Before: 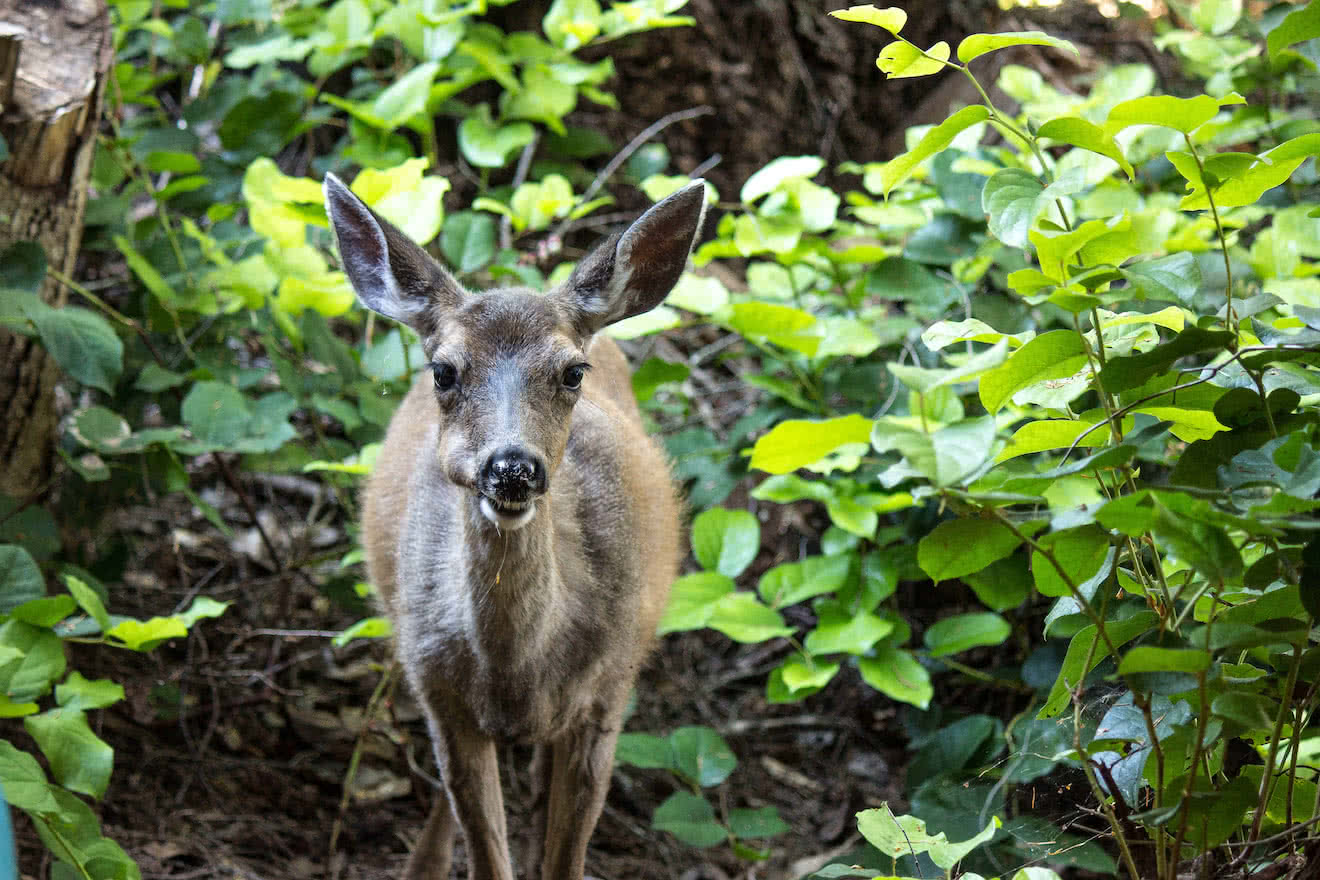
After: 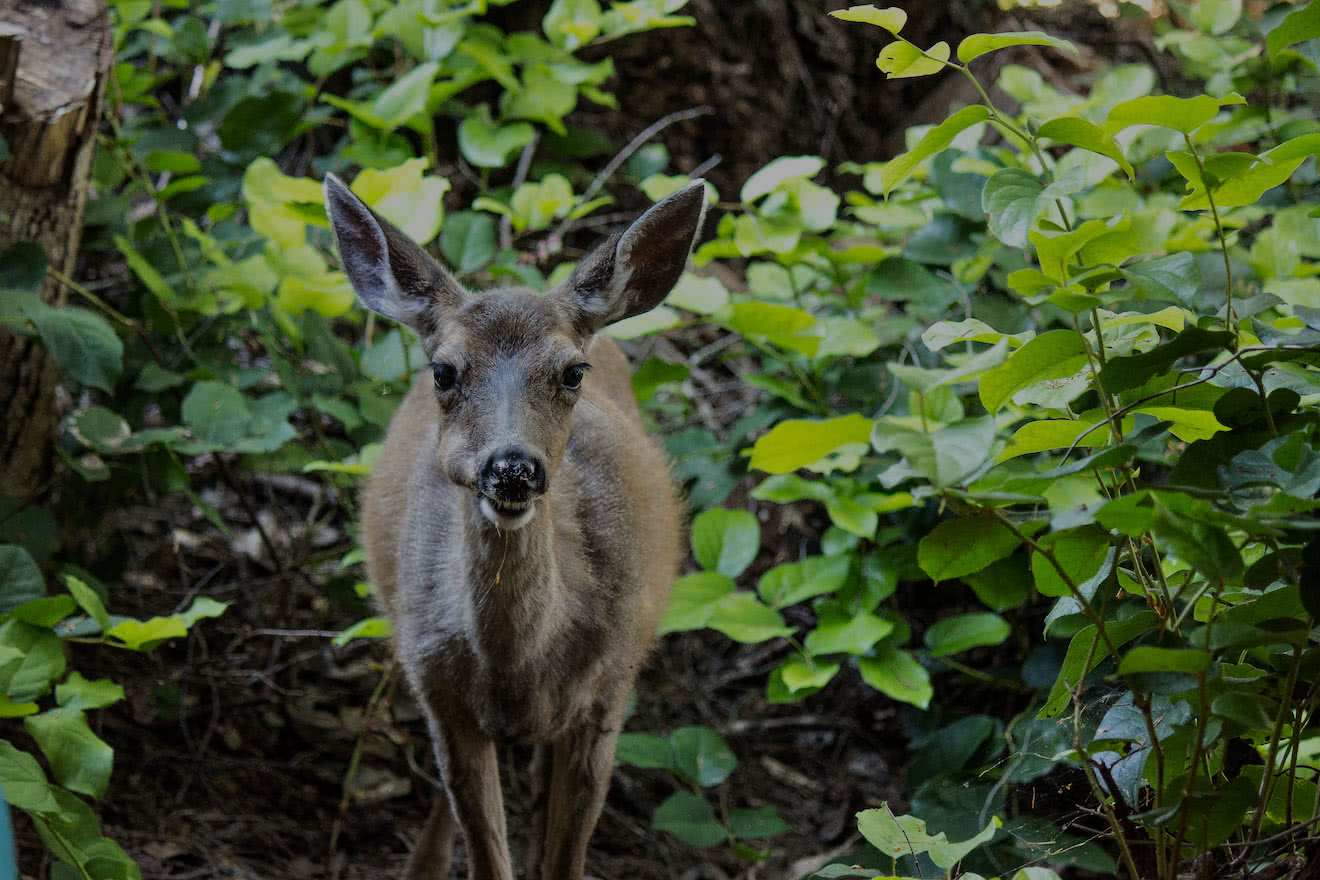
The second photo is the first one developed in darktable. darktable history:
tone equalizer: -8 EV -2 EV, -7 EV -2 EV, -6 EV -2 EV, -5 EV -2 EV, -4 EV -2 EV, -3 EV -2 EV, -2 EV -2 EV, -1 EV -1.63 EV, +0 EV -2 EV
exposure: black level correction 0, exposure 0.7 EV, compensate exposure bias true, compensate highlight preservation false
